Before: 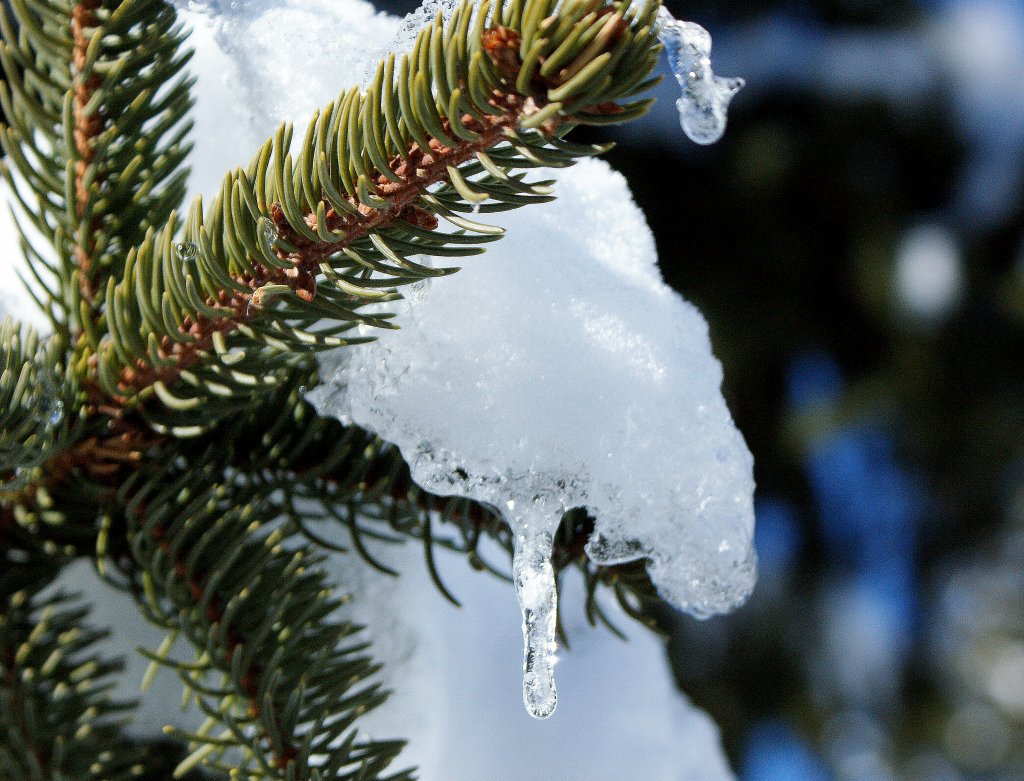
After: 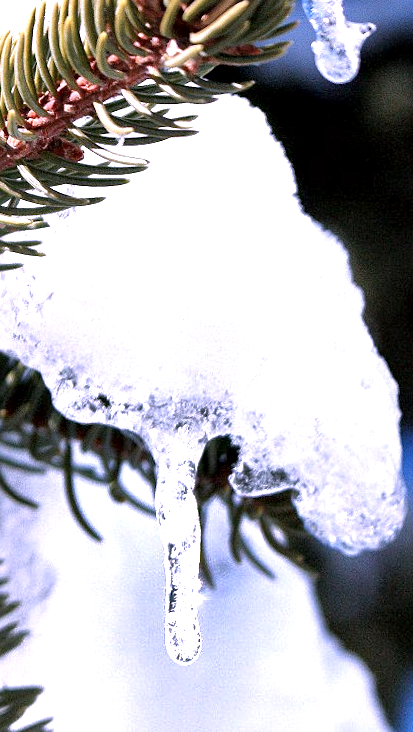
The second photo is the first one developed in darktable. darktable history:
crop: left 33.452%, top 6.025%, right 23.155%
exposure: exposure 0.935 EV, compensate highlight preservation false
color correction: highlights a* 15.46, highlights b* -20.56
rotate and perspective: rotation 0.215°, lens shift (vertical) -0.139, crop left 0.069, crop right 0.939, crop top 0.002, crop bottom 0.996
local contrast: mode bilateral grid, contrast 70, coarseness 75, detail 180%, midtone range 0.2
sharpen: amount 0.2
shadows and highlights: shadows 32, highlights -32, soften with gaussian
